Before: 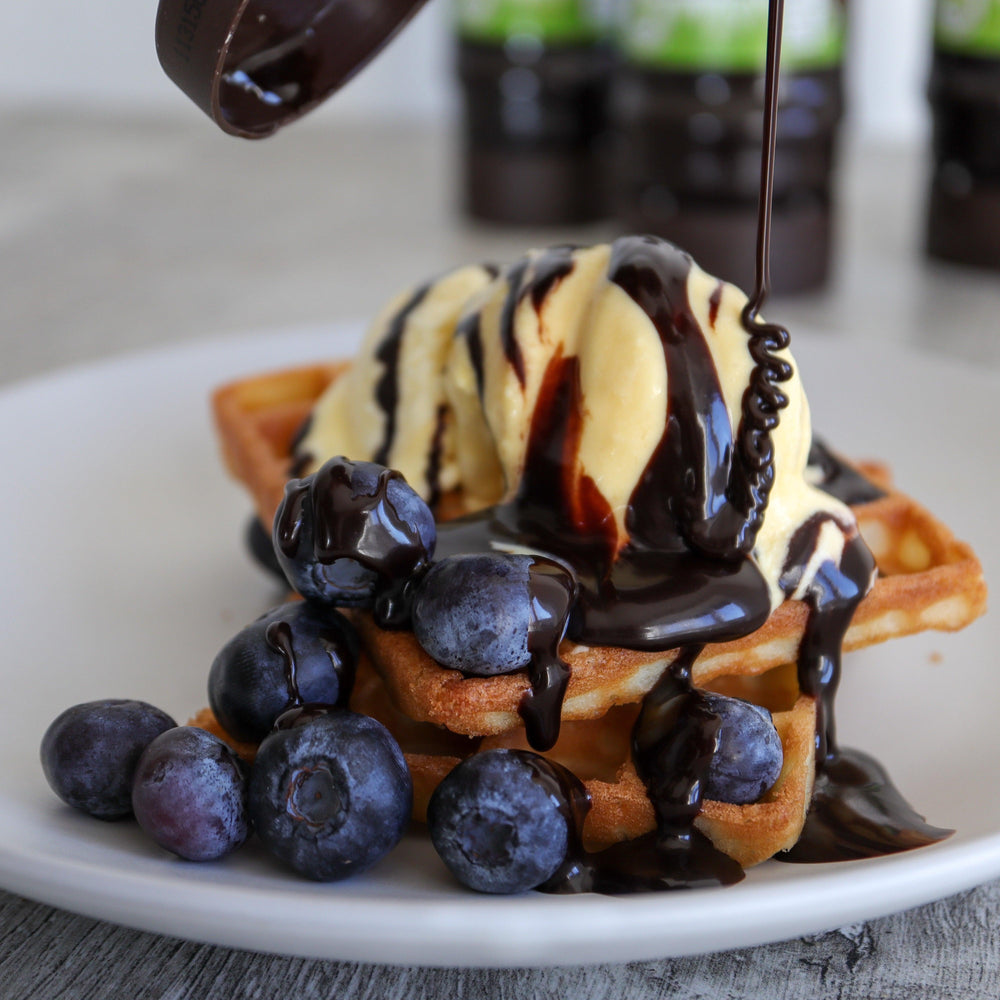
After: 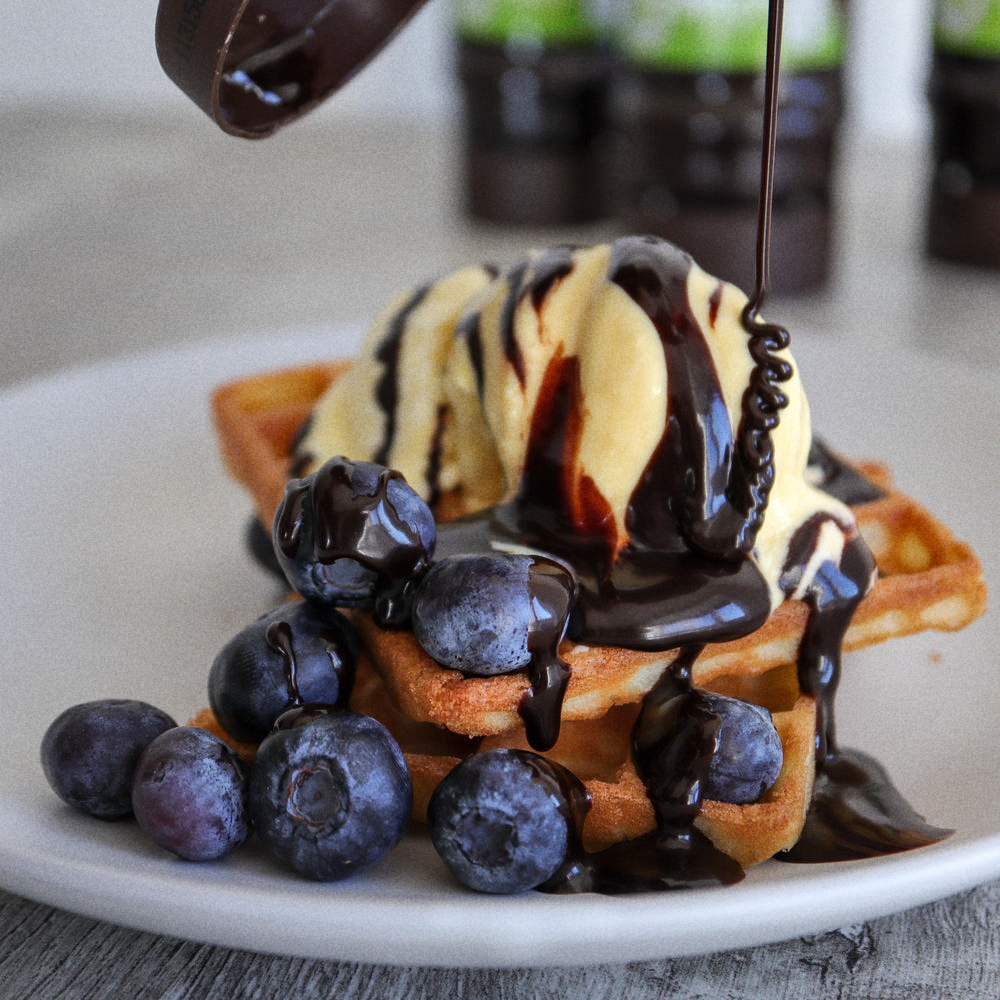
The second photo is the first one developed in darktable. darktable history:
shadows and highlights: shadows 53, soften with gaussian
grain: coarseness 22.88 ISO
